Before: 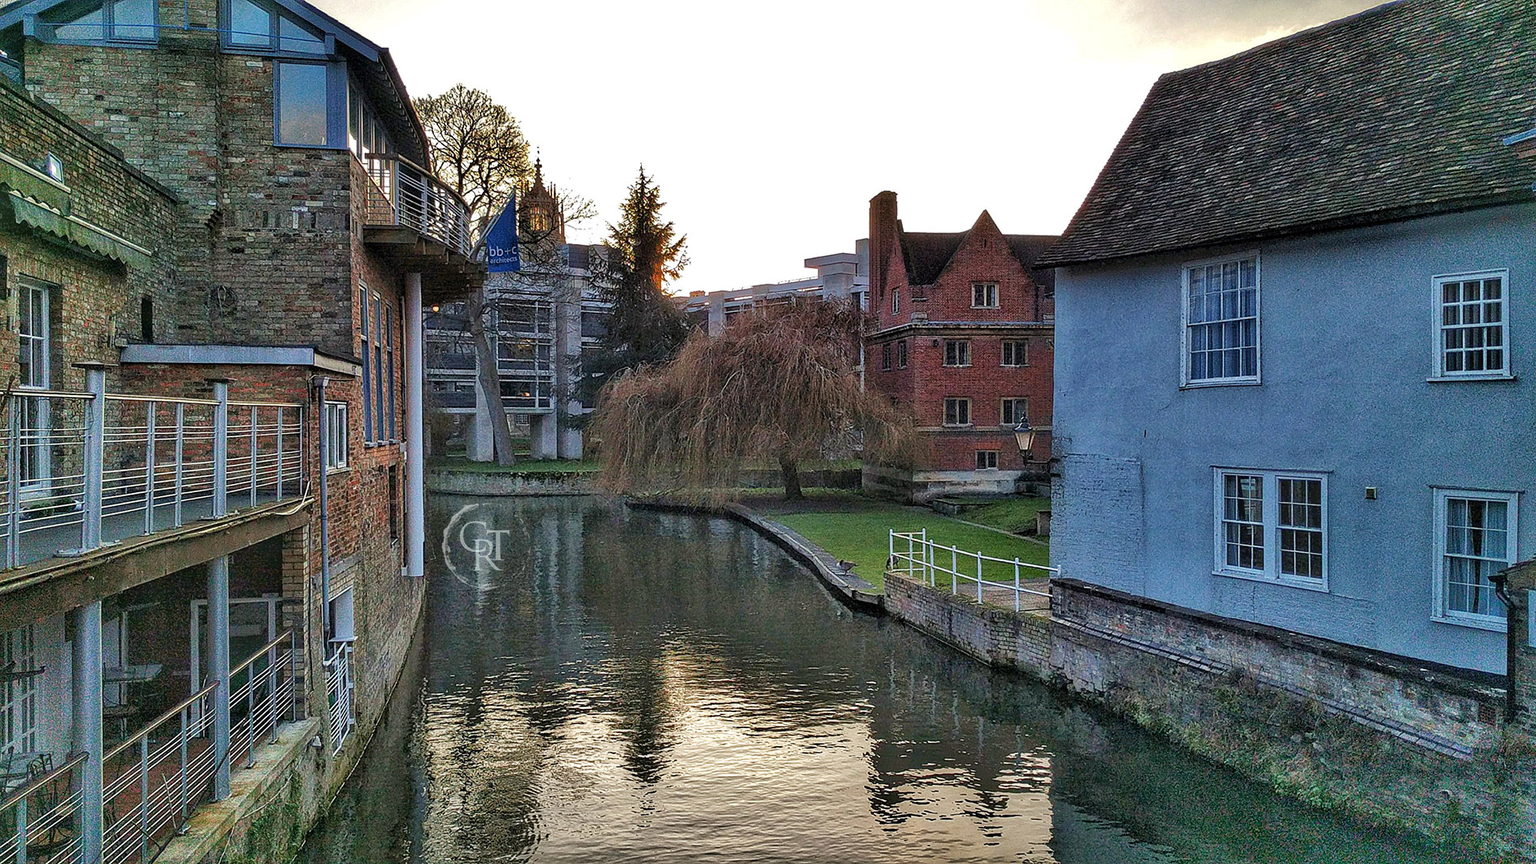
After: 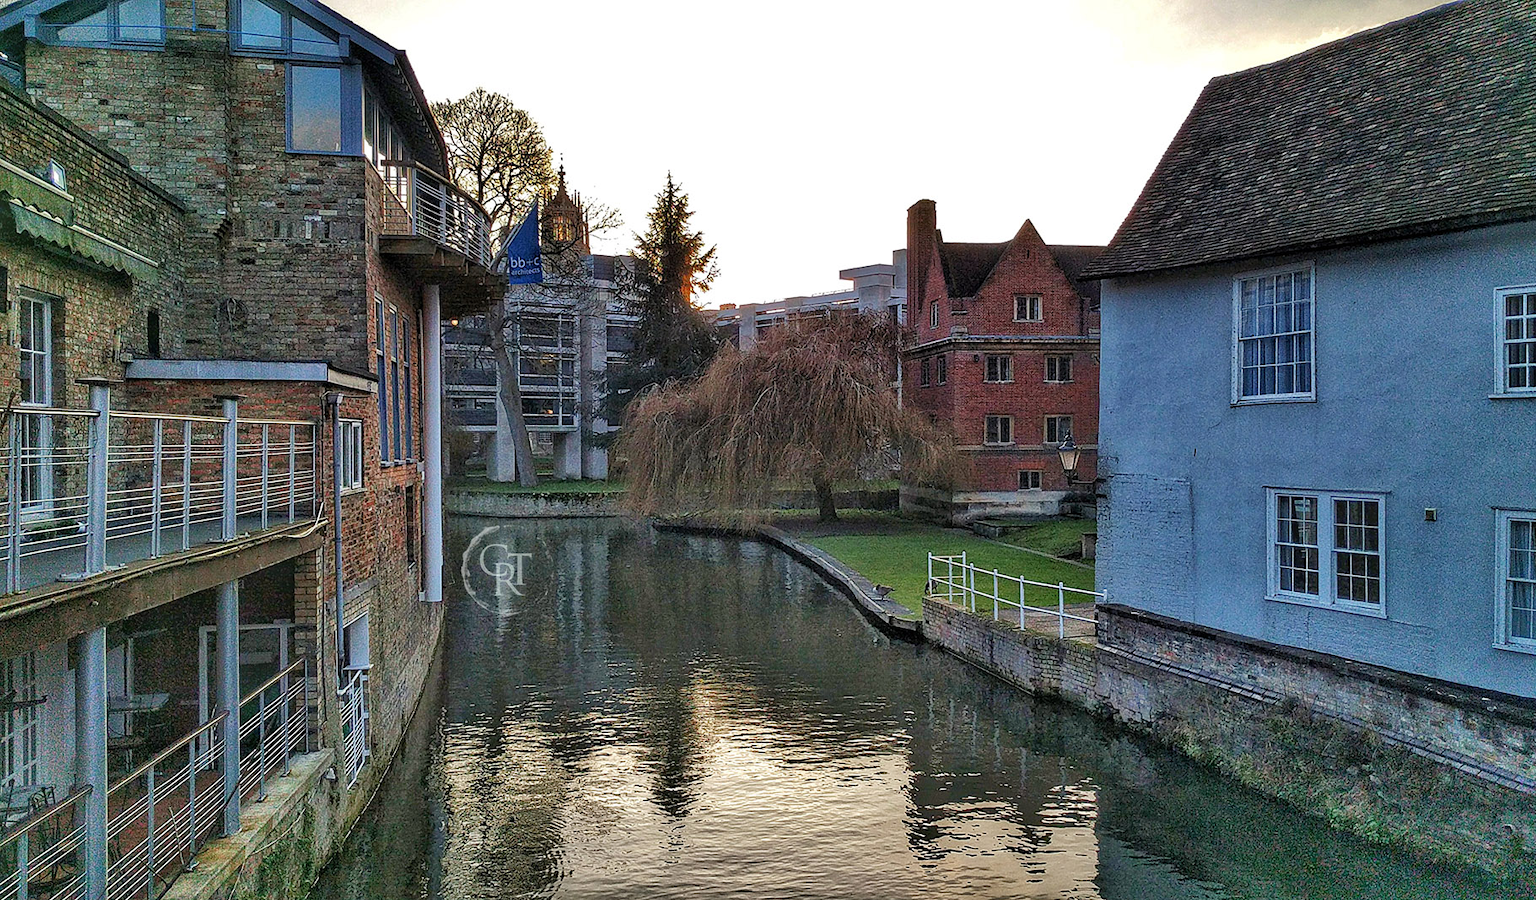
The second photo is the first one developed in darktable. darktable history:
white balance: red 1, blue 1
crop: right 4.126%, bottom 0.031%
